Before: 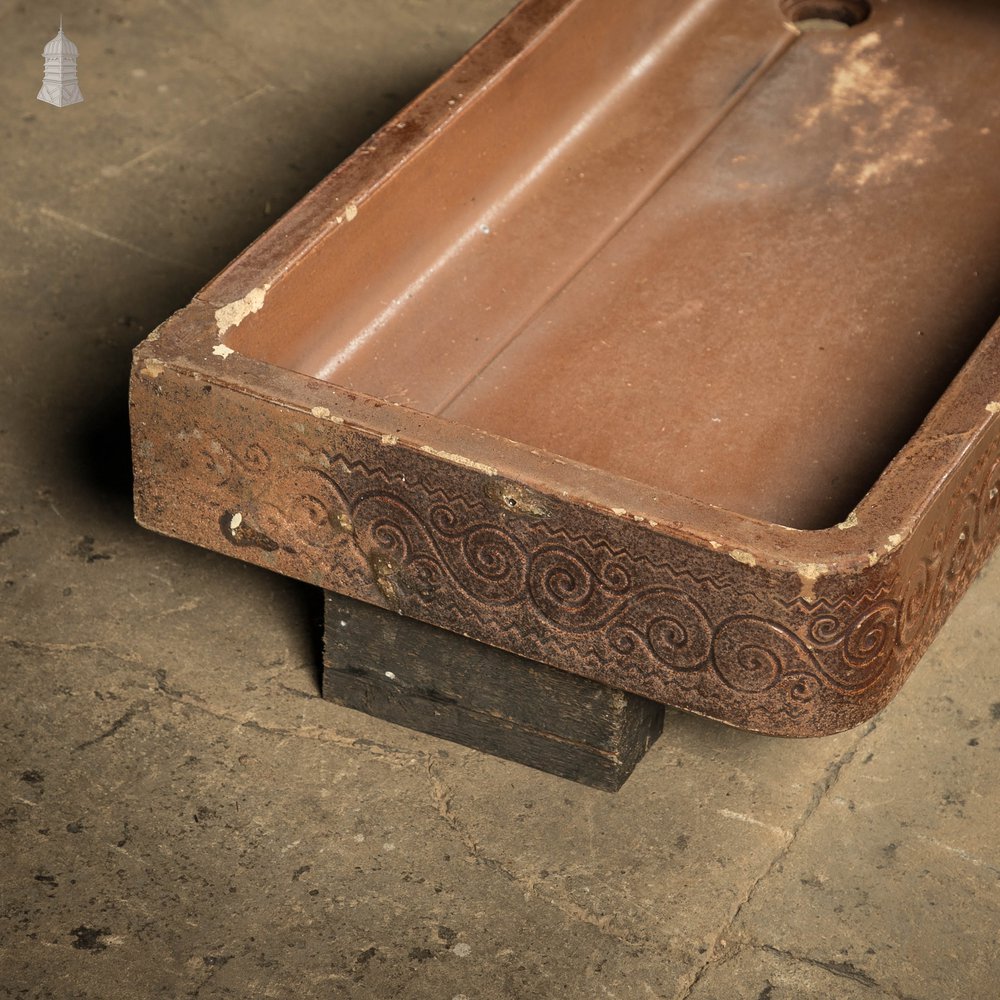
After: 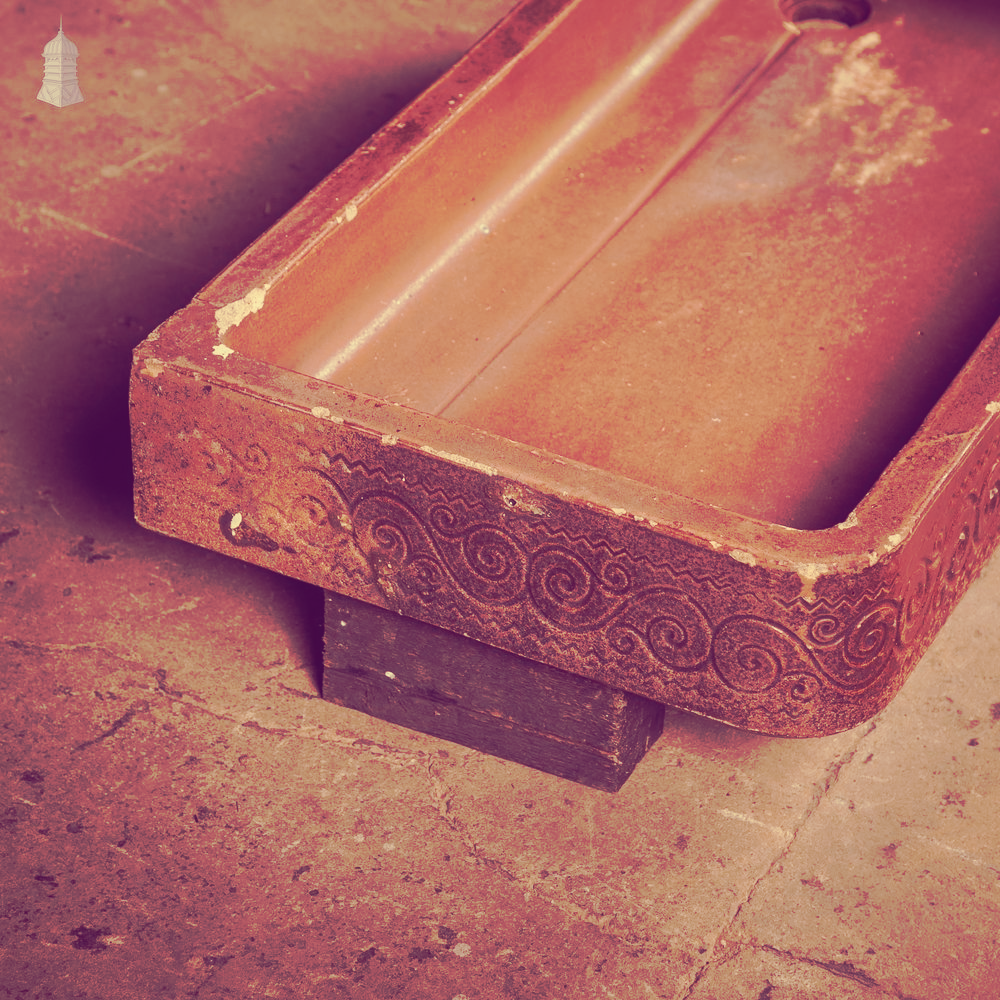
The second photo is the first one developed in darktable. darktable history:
tone curve: curves: ch0 [(0, 0) (0.003, 0.003) (0.011, 0.011) (0.025, 0.024) (0.044, 0.043) (0.069, 0.068) (0.1, 0.098) (0.136, 0.133) (0.177, 0.174) (0.224, 0.22) (0.277, 0.271) (0.335, 0.328) (0.399, 0.391) (0.468, 0.458) (0.543, 0.602) (0.623, 0.672) (0.709, 0.747) (0.801, 0.826) (0.898, 0.911) (1, 1)], preserve colors none
color look up table: target L [95.09, 94.53, 88.98, 86.71, 83.78, 81.09, 78.47, 76.79, 73.55, 62.99, 61.99, 60.84, 52.72, 32.64, 19.11, 200, 83.29, 67.98, 52.37, 52.11, 55.55, 49.95, 44.86, 44.71, 30.78, 18.67, 93.53, 77.07, 77.31, 61.84, 61.65, 57.05, 54.98, 49.56, 43.78, 45.58, 37.8, 31.52, 25.31, 31.08, 28.02, 21.62, 18.26, 89.5, 73.73, 69.84, 57.88, 41.89, 37.96], target a [-11.22, -14.74, -33.93, -67.93, -60.37, -1.185, -17.74, 3.258, -47.26, -44.33, -10.1, -11.38, -28.81, 16.16, 21.32, 0, 4.052, 39.86, 79.8, 78.31, 19.99, 27.49, 69.92, 56.61, 50.8, 40.58, -1.047, 29.81, 10.6, 69.82, 27.86, 8.237, 21.69, -1.92, 67.23, 47.66, 63.89, 16.61, 39.4, 34.05, 50.1, 45.66, 34.72, -22.55, -5.292, -34.14, -28.36, -3.951, 10.16], target b [46.2, 64.91, 24.8, 57.28, 34.65, 28.3, 29.36, 44.7, 16.52, 33.83, 44.24, 27.47, 11.92, 3.477, -18.65, 0, 63.08, 30.57, 3.687, 35.14, 37.99, 8.388, 1.641, 23.97, 6.562, -16.89, 26.02, 10.75, 4.549, -19.2, -17.65, -20.05, -8.476, -39.49, -47.77, -3.004, -29.77, -40.79, -60.66, -15.28, -13.84, -42.11, -30.67, 18.66, 4.856, -5.893, -4.587, -23.9, -10.15], num patches 49
